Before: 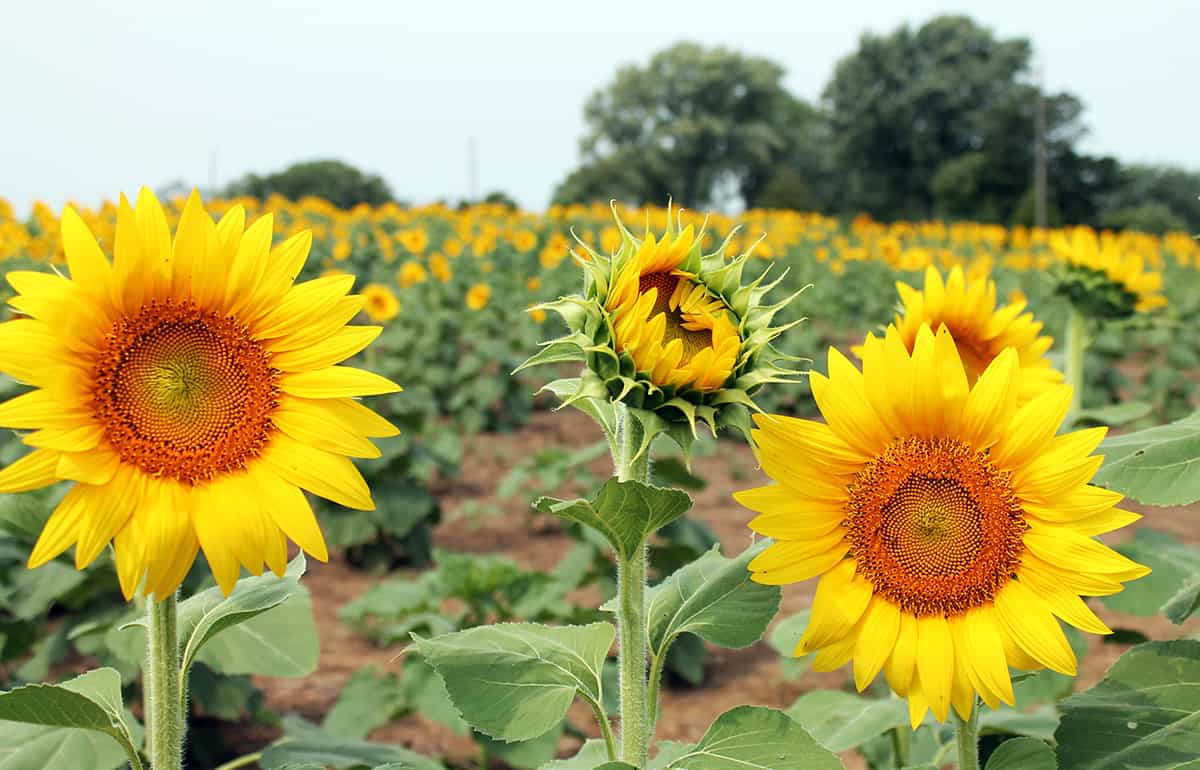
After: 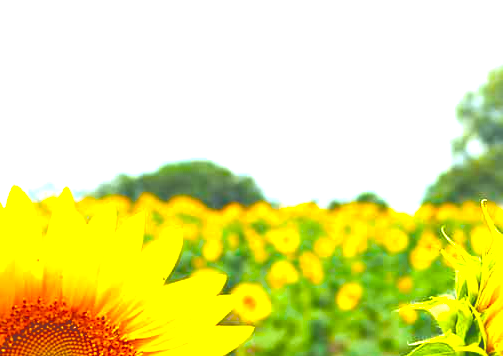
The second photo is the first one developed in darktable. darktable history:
exposure: black level correction -0.03, compensate highlight preservation false
color balance rgb: linear chroma grading › global chroma 25%, perceptual saturation grading › global saturation 40%, perceptual brilliance grading › global brilliance 30%, global vibrance 40%
crop and rotate: left 10.817%, top 0.062%, right 47.194%, bottom 53.626%
